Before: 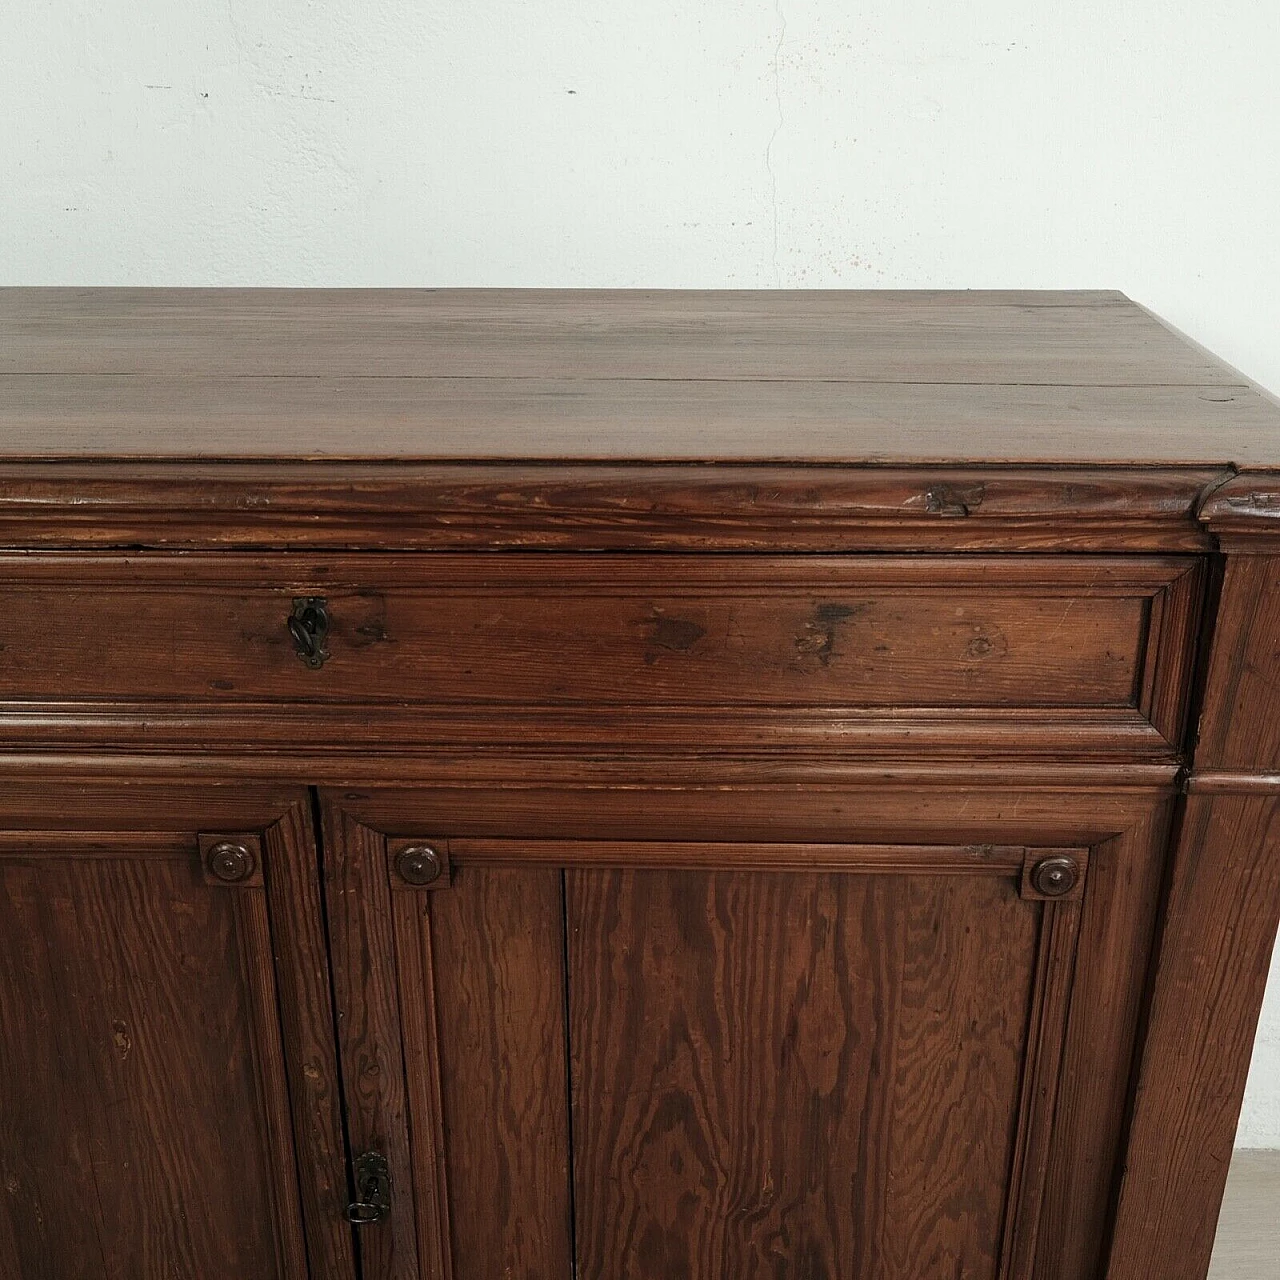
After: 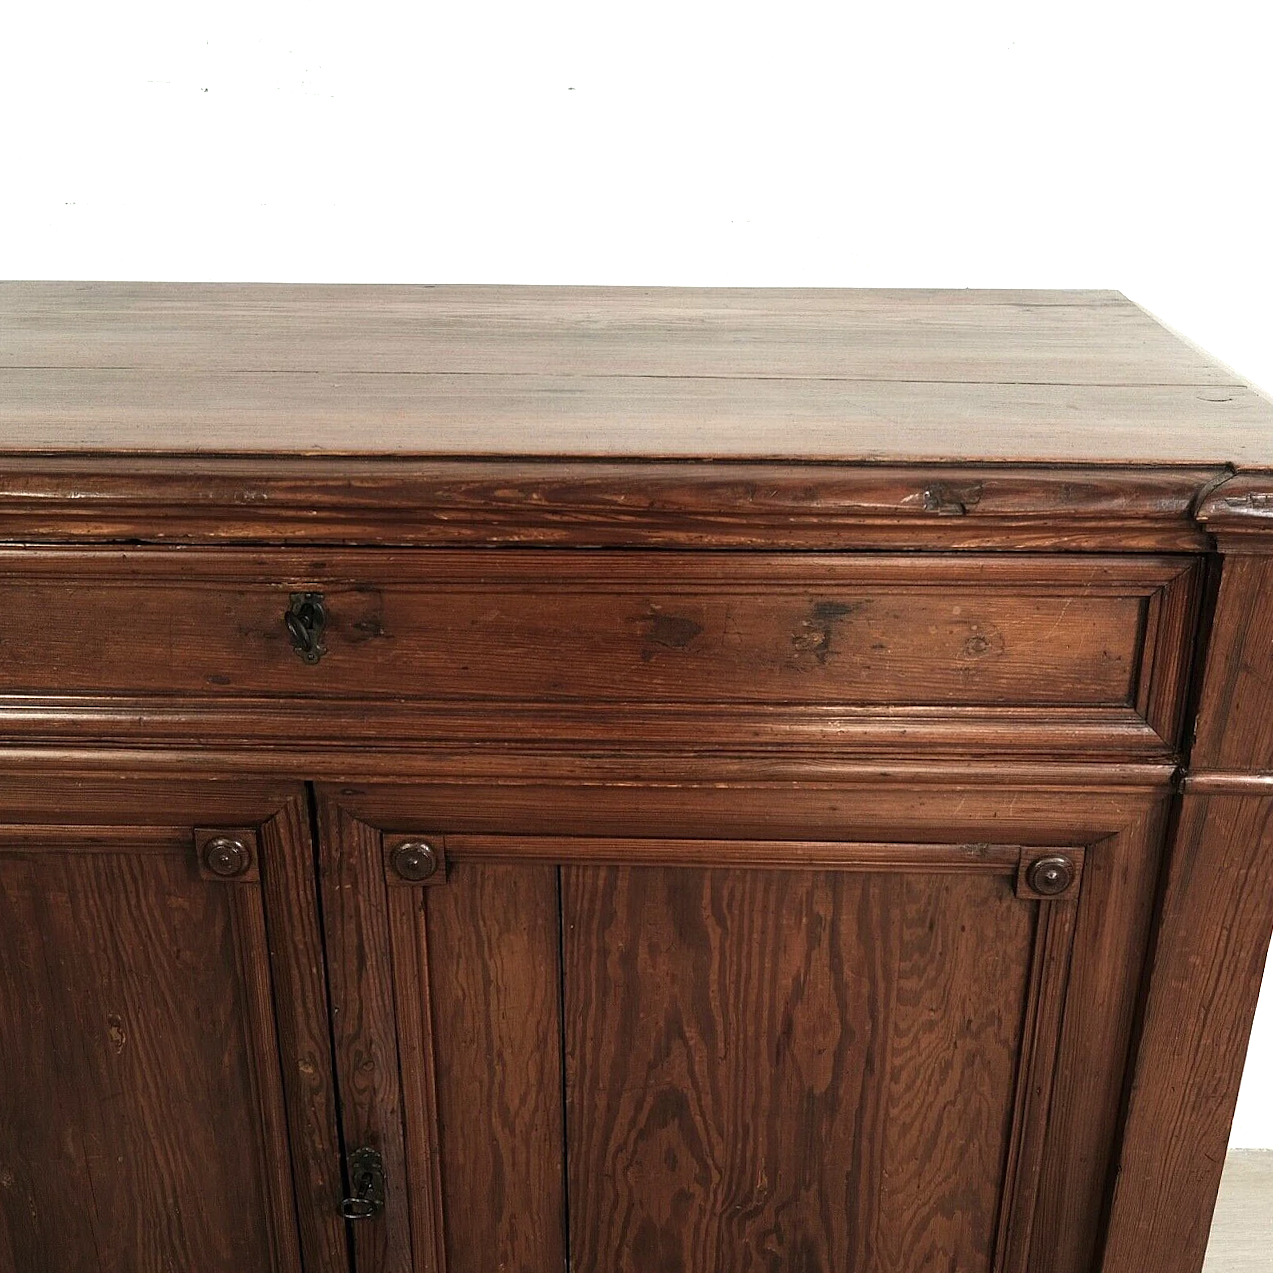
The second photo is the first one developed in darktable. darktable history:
exposure: black level correction 0, exposure 0.499 EV, compensate exposure bias true, compensate highlight preservation false
crop and rotate: angle -0.297°
tone equalizer: -8 EV -0.41 EV, -7 EV -0.407 EV, -6 EV -0.312 EV, -5 EV -0.194 EV, -3 EV 0.193 EV, -2 EV 0.351 EV, -1 EV 0.383 EV, +0 EV 0.433 EV, edges refinement/feathering 500, mask exposure compensation -1.57 EV, preserve details guided filter
